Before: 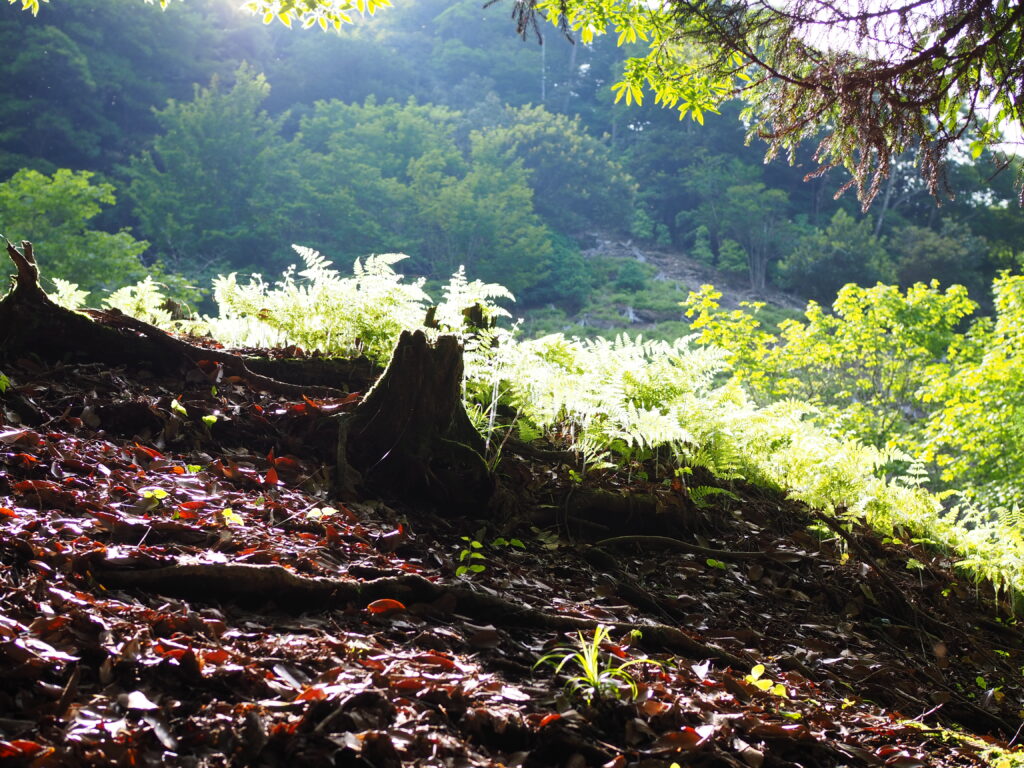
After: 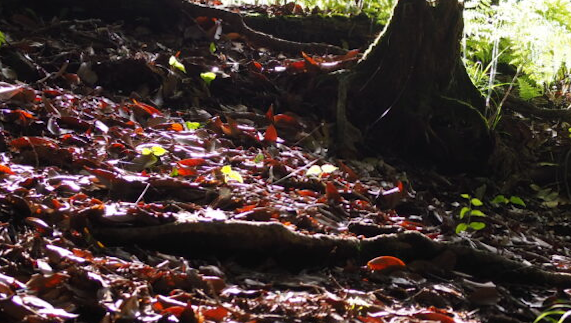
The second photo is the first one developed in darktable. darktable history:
rotate and perspective: rotation 0.174°, lens shift (vertical) 0.013, lens shift (horizontal) 0.019, shear 0.001, automatic cropping original format, crop left 0.007, crop right 0.991, crop top 0.016, crop bottom 0.997
crop: top 44.483%, right 43.593%, bottom 12.892%
